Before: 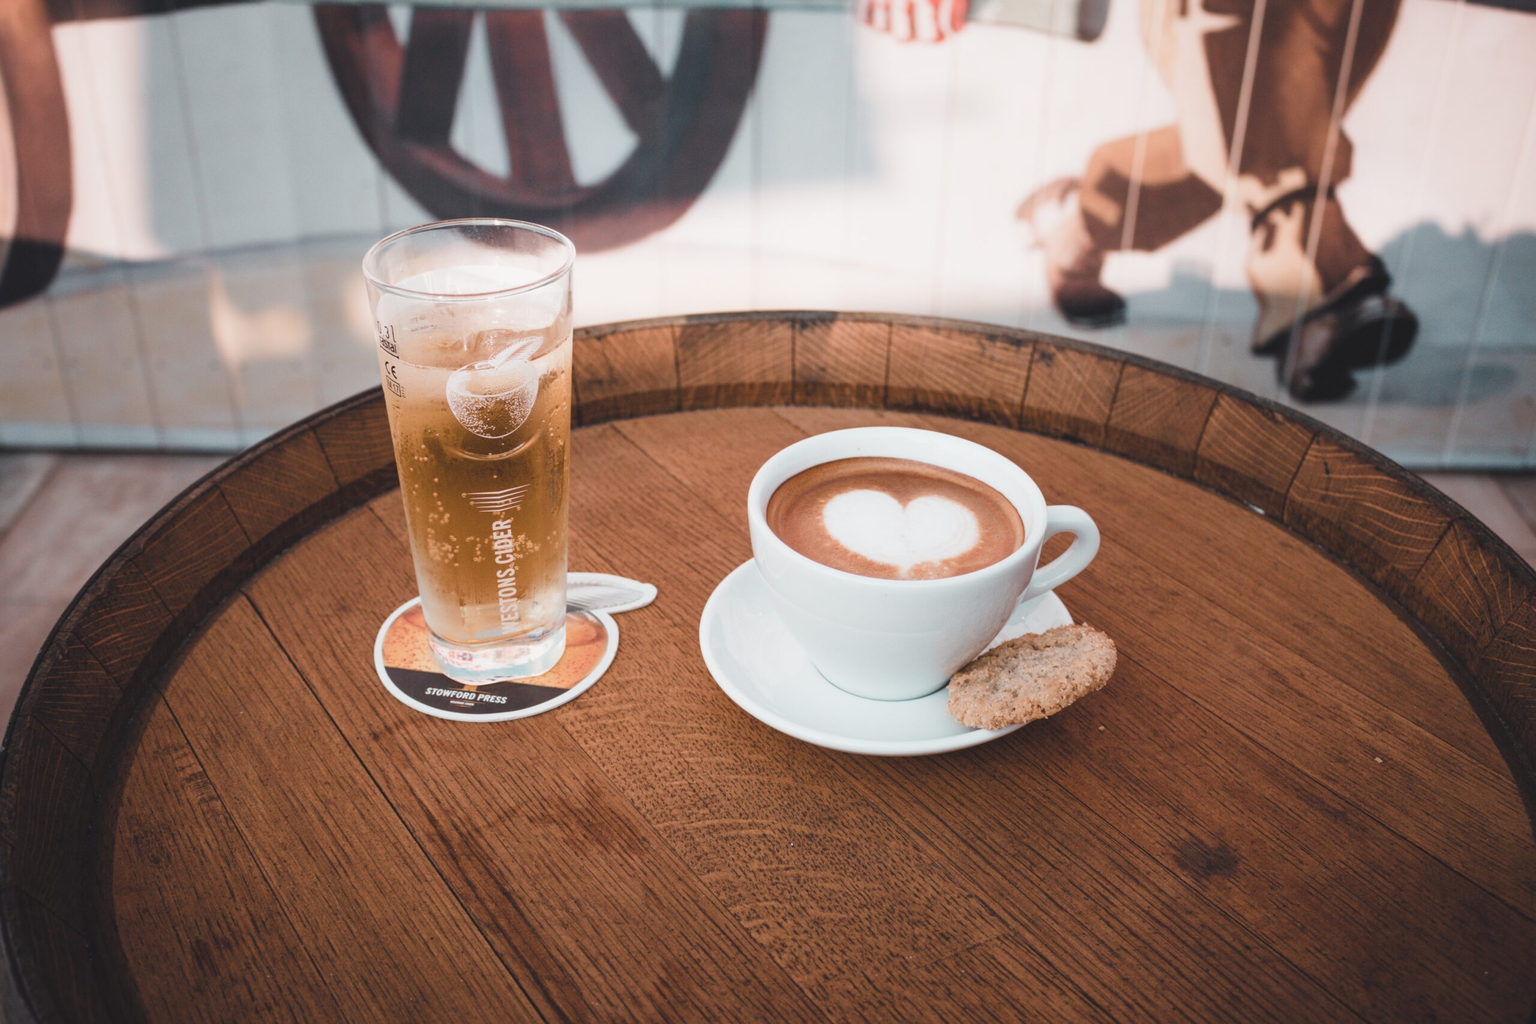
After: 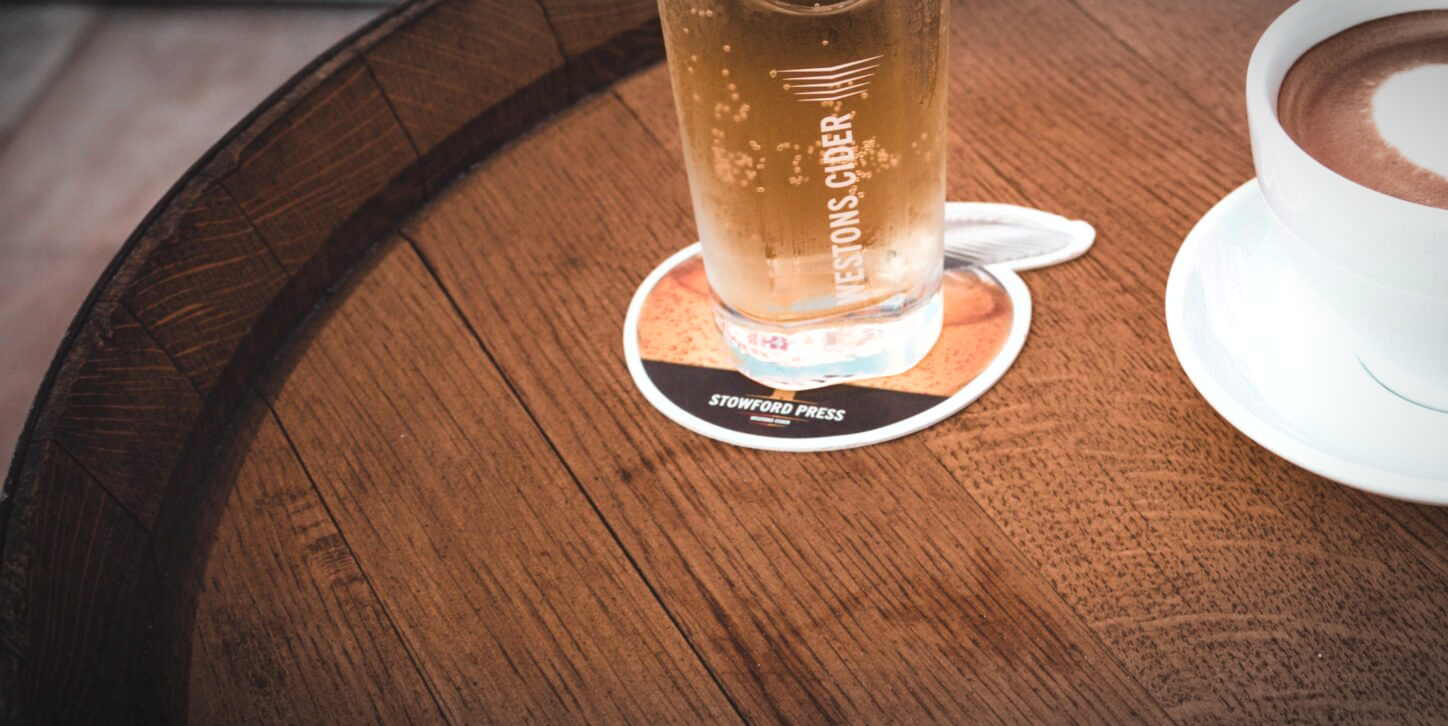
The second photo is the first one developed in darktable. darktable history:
shadows and highlights: shadows 31.95, highlights -32.16, soften with gaussian
vignetting: automatic ratio true, unbound false
velvia: on, module defaults
tone equalizer: -8 EV -0.427 EV, -7 EV -0.369 EV, -6 EV -0.327 EV, -5 EV -0.242 EV, -3 EV 0.219 EV, -2 EV 0.361 EV, -1 EV 0.396 EV, +0 EV 0.413 EV, smoothing diameter 2.08%, edges refinement/feathering 22.54, mask exposure compensation -1.57 EV, filter diffusion 5
crop: top 44.091%, right 43.416%, bottom 13.329%
